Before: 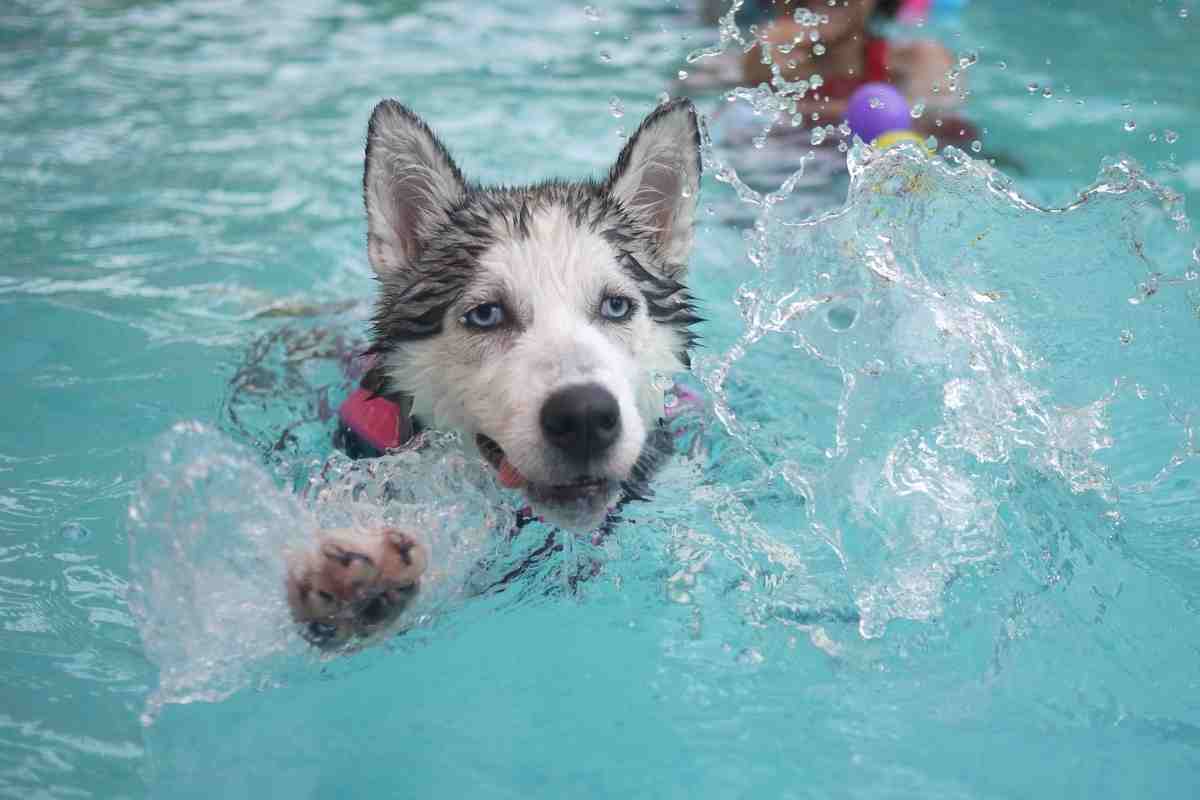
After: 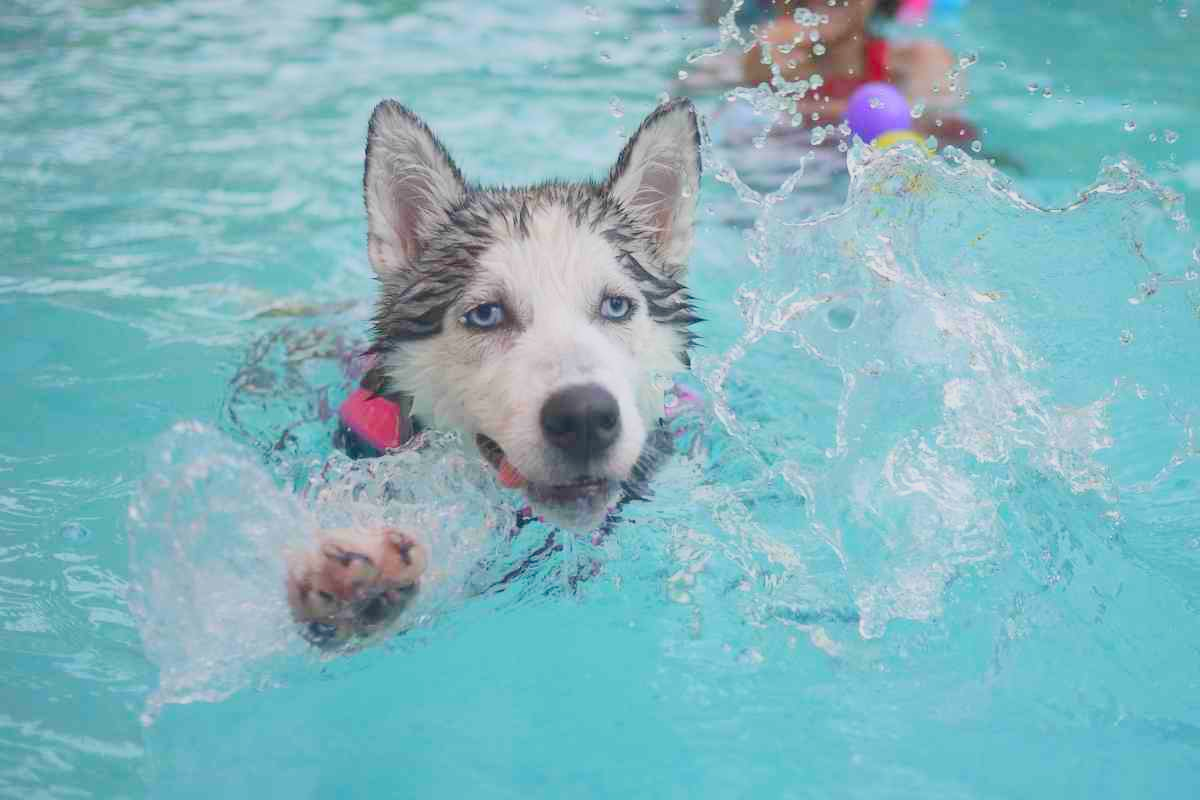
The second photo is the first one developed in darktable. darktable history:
color balance rgb: contrast -30%
contrast brightness saturation: contrast 0.2, brightness 0.16, saturation 0.22
